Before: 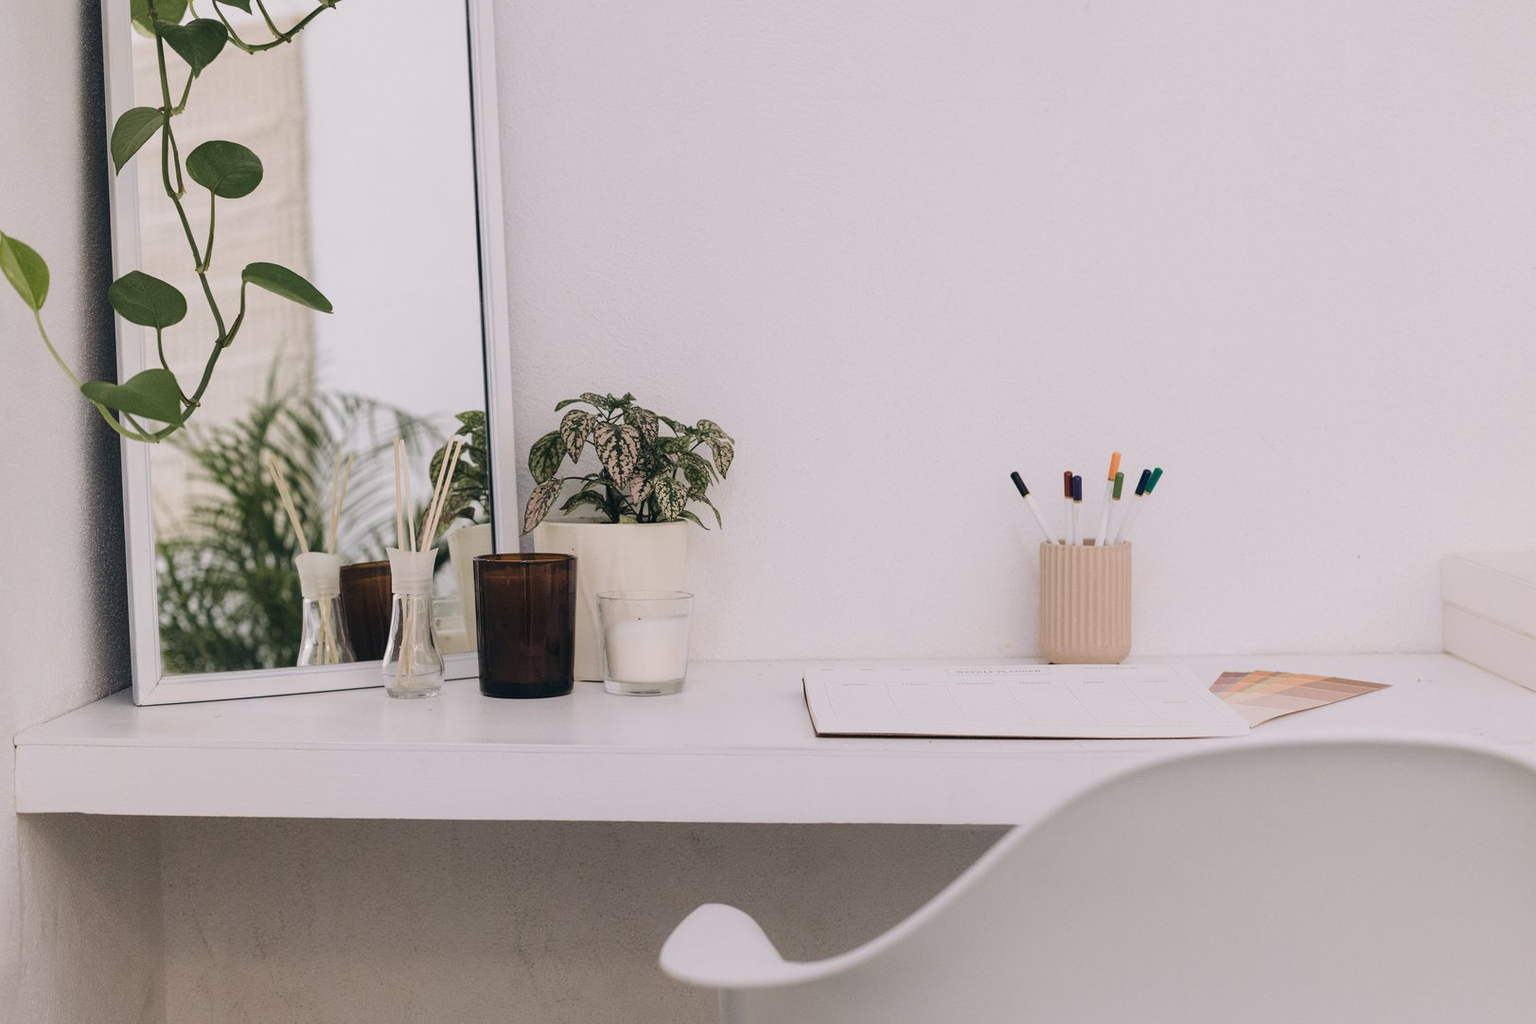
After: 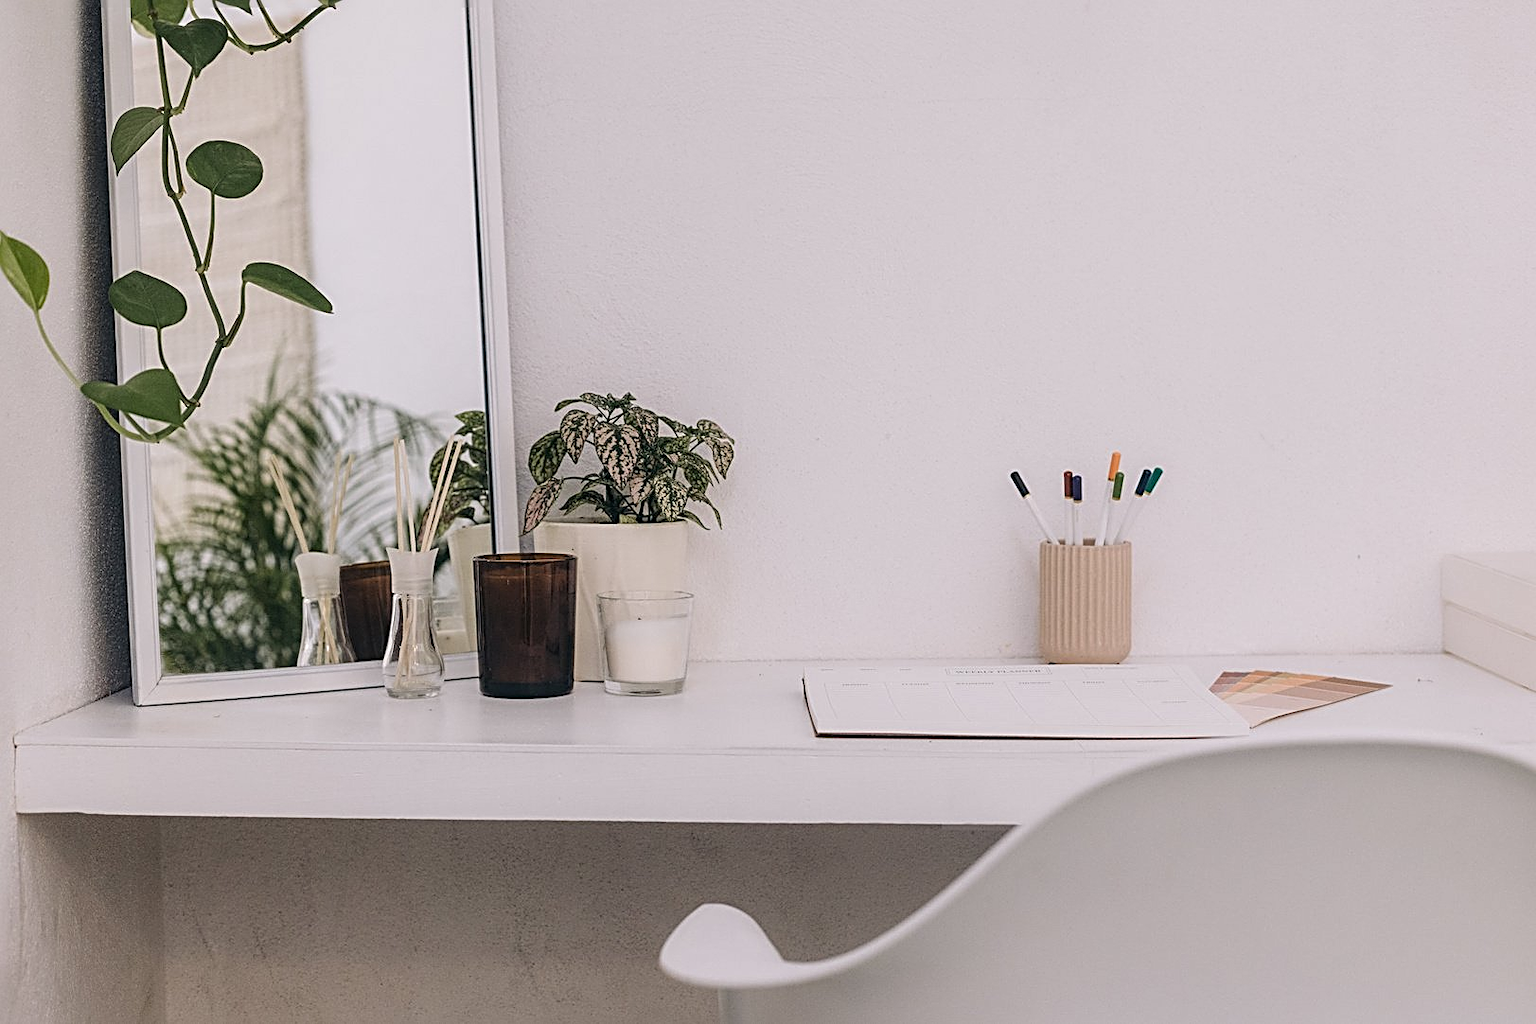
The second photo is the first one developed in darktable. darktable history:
sharpen: radius 2.802, amount 0.709
local contrast: on, module defaults
